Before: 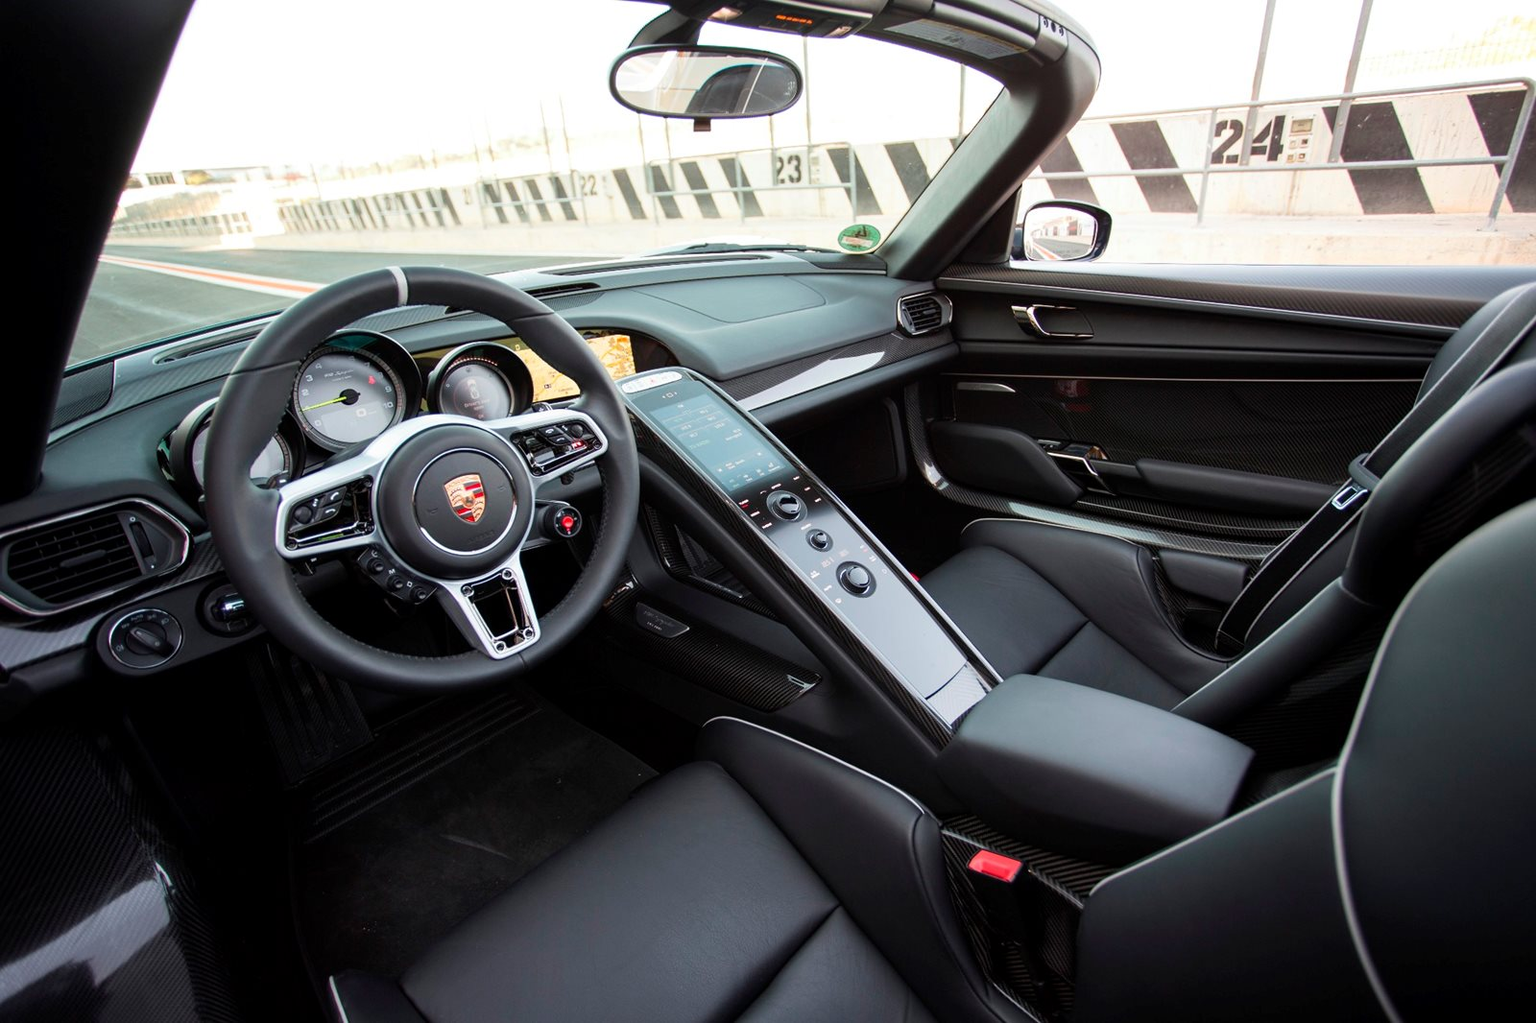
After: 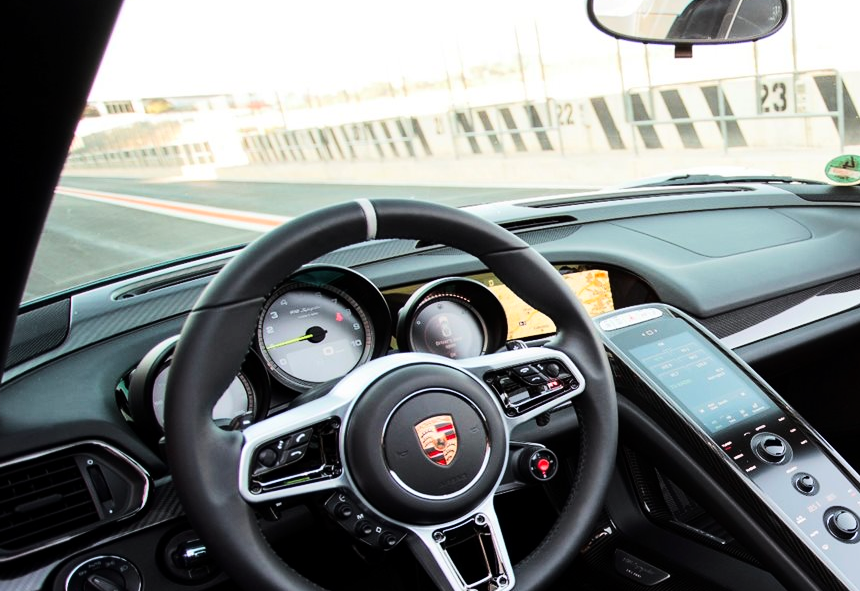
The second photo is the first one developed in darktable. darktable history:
crop and rotate: left 3.056%, top 7.488%, right 43.188%, bottom 36.99%
tone curve: curves: ch0 [(0, 0) (0.126, 0.061) (0.338, 0.285) (0.494, 0.518) (0.703, 0.762) (1, 1)]; ch1 [(0, 0) (0.389, 0.313) (0.457, 0.442) (0.5, 0.501) (0.55, 0.578) (1, 1)]; ch2 [(0, 0) (0.44, 0.424) (0.501, 0.499) (0.557, 0.564) (0.613, 0.67) (0.707, 0.746) (1, 1)], color space Lab, linked channels, preserve colors none
